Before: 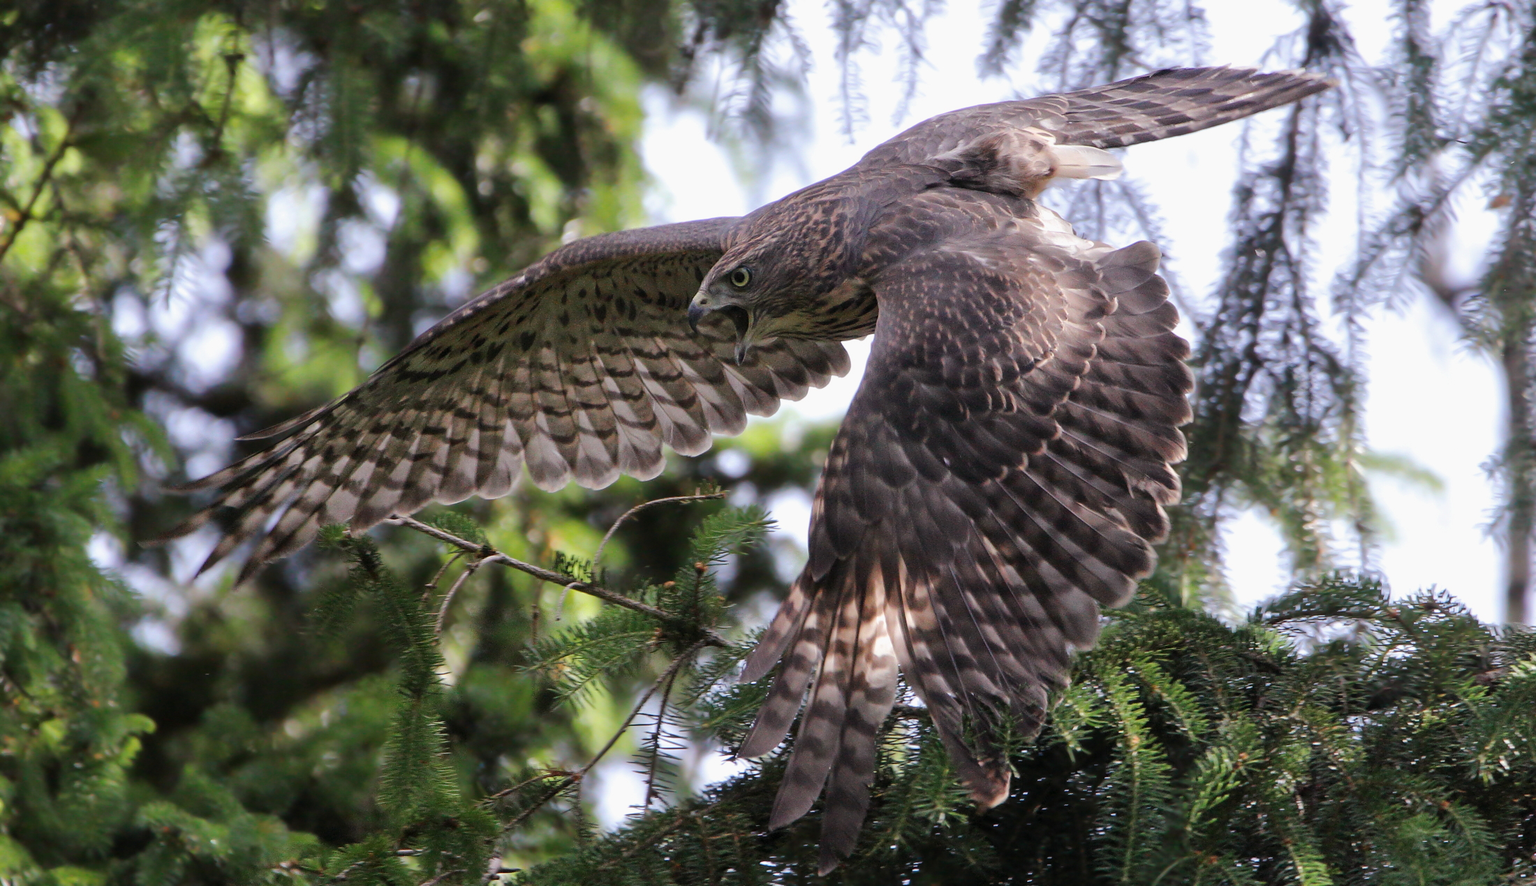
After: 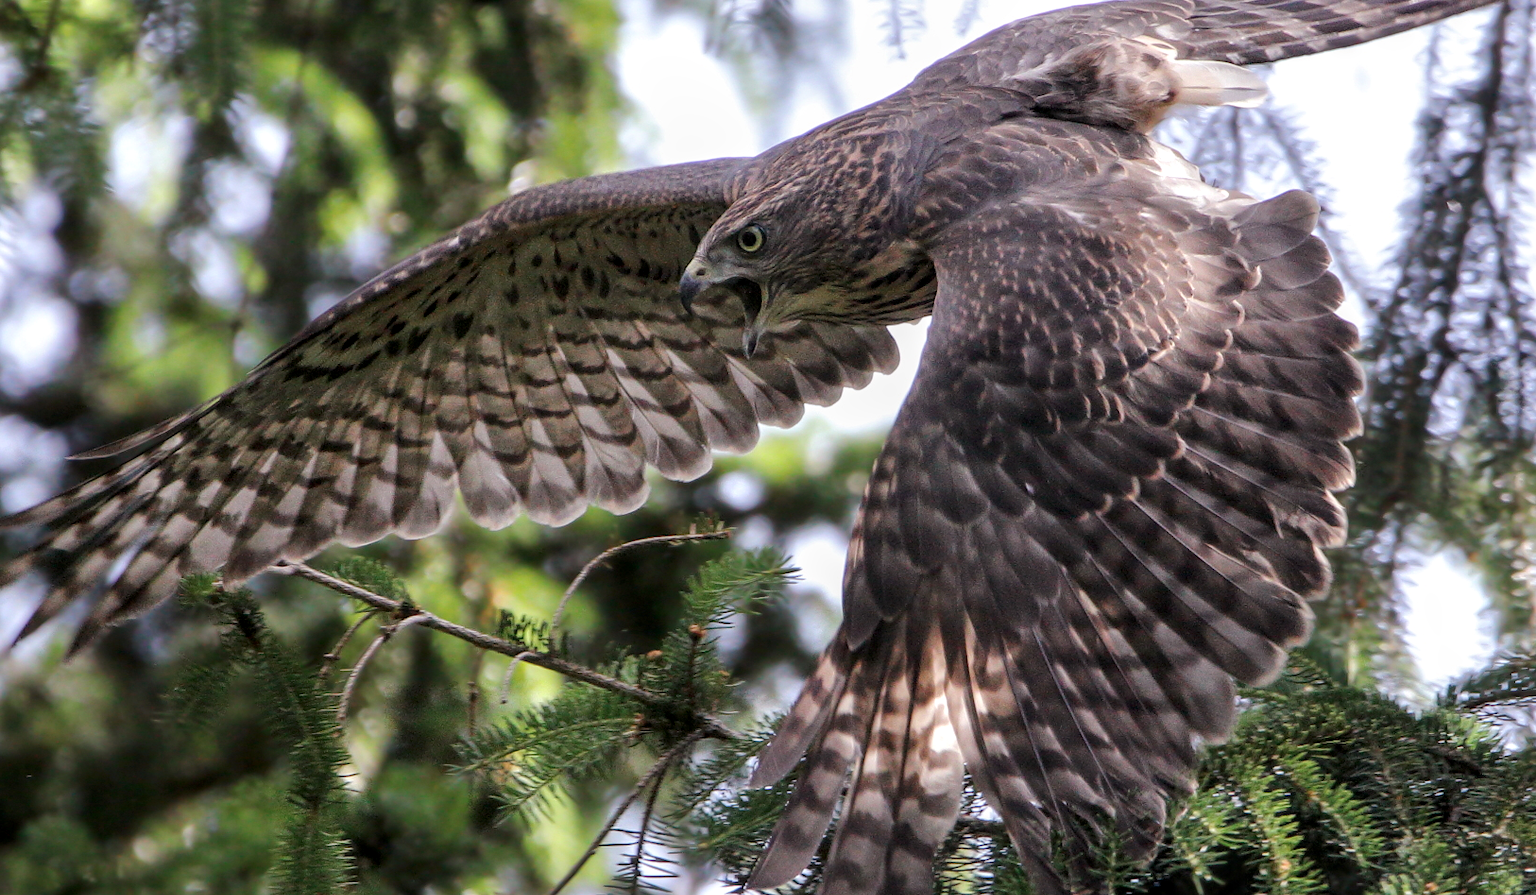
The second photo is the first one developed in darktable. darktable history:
local contrast: detail 130%
crop and rotate: left 12.121%, top 11.399%, right 13.968%, bottom 13.888%
